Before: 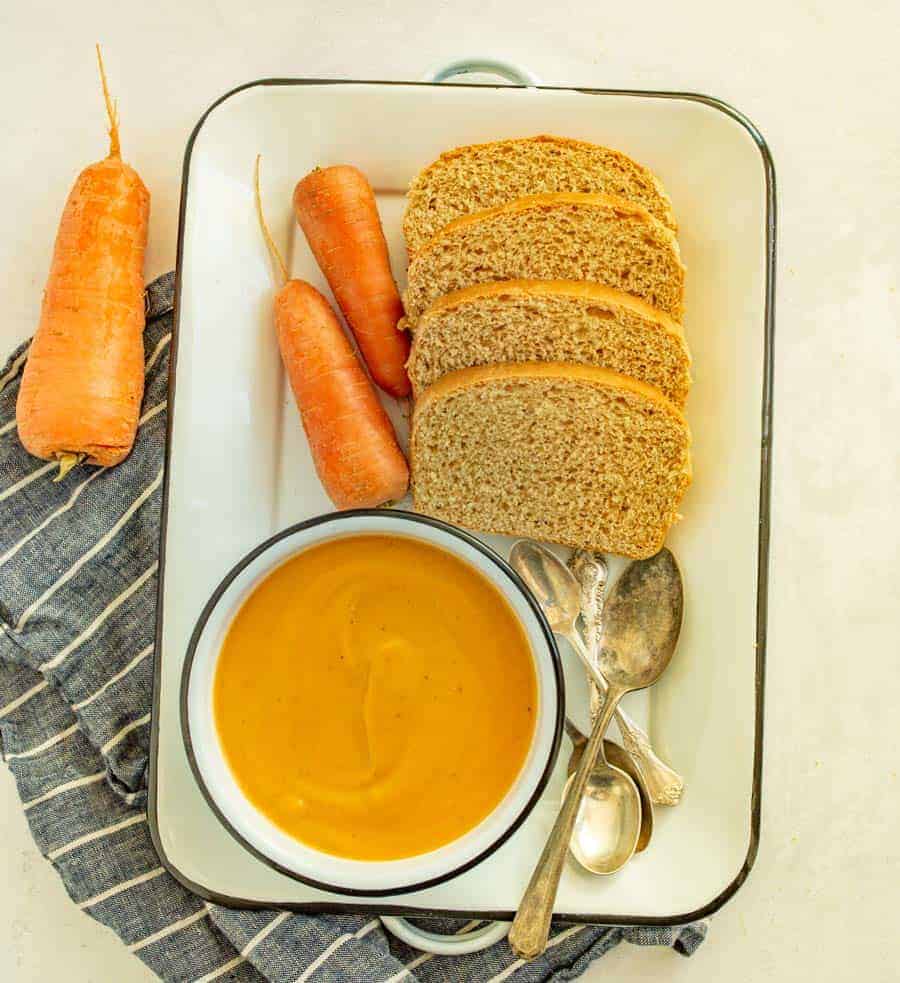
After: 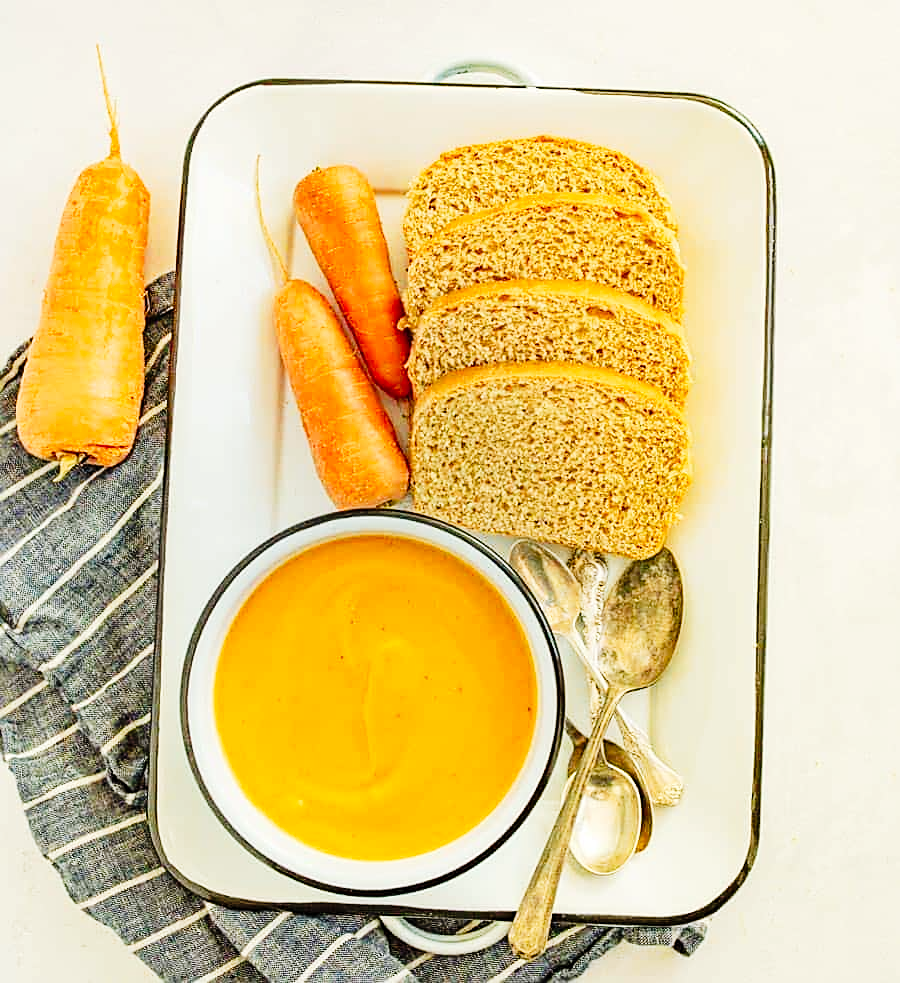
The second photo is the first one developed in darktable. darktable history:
sharpen: on, module defaults
tone curve: curves: ch0 [(0, 0) (0.003, 0.011) (0.011, 0.014) (0.025, 0.023) (0.044, 0.035) (0.069, 0.047) (0.1, 0.065) (0.136, 0.098) (0.177, 0.139) (0.224, 0.214) (0.277, 0.306) (0.335, 0.392) (0.399, 0.484) (0.468, 0.584) (0.543, 0.68) (0.623, 0.772) (0.709, 0.847) (0.801, 0.905) (0.898, 0.951) (1, 1)], preserve colors none
